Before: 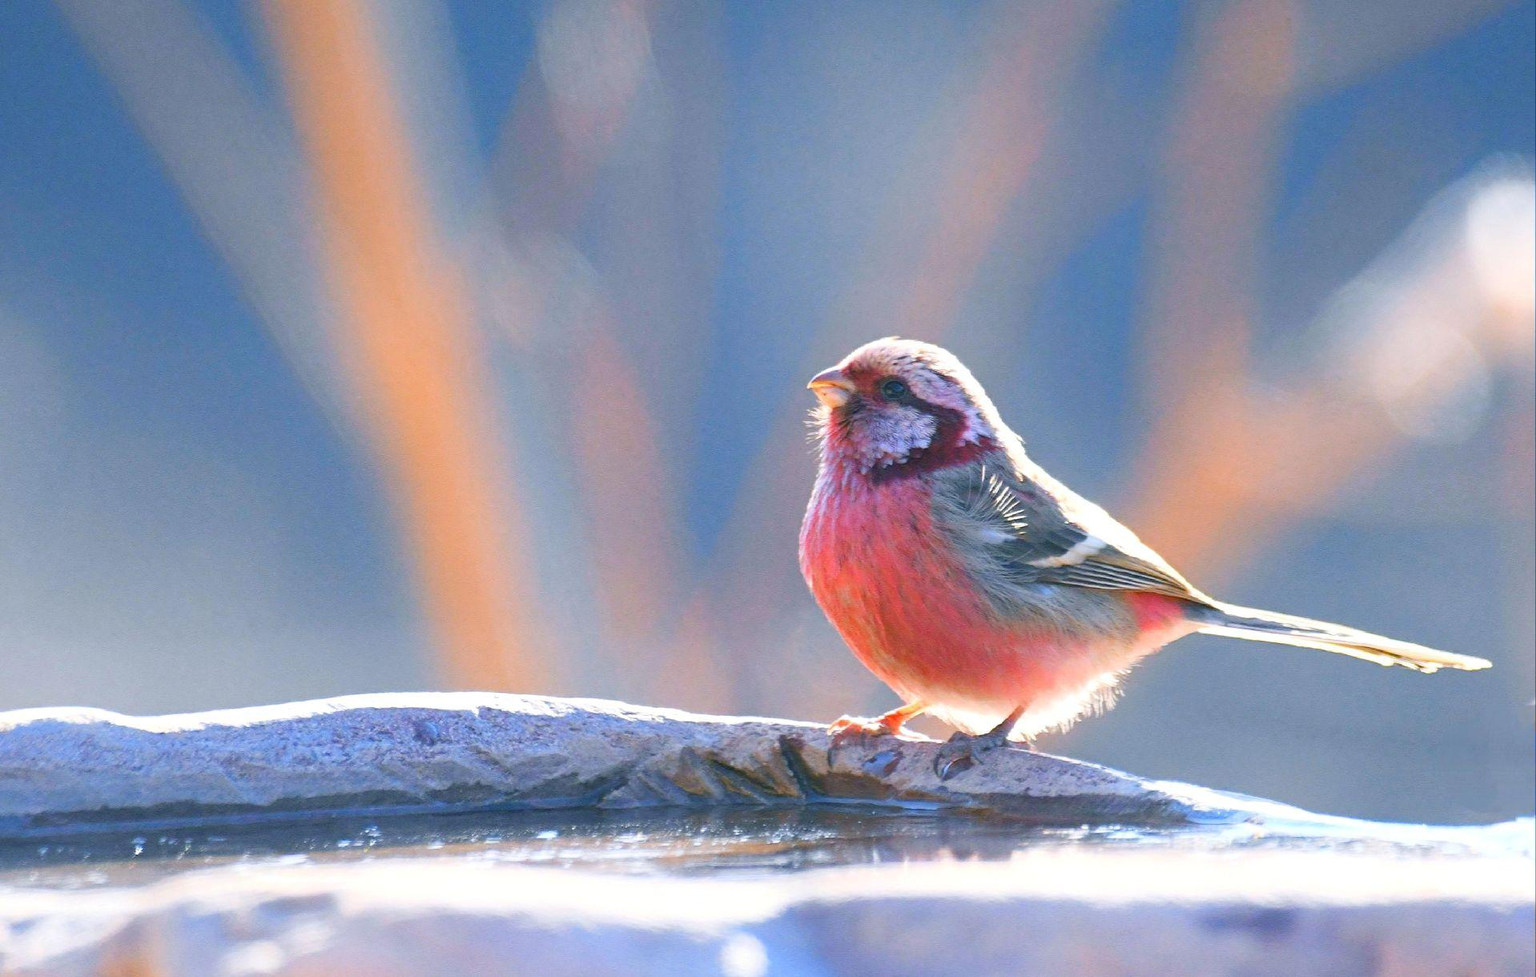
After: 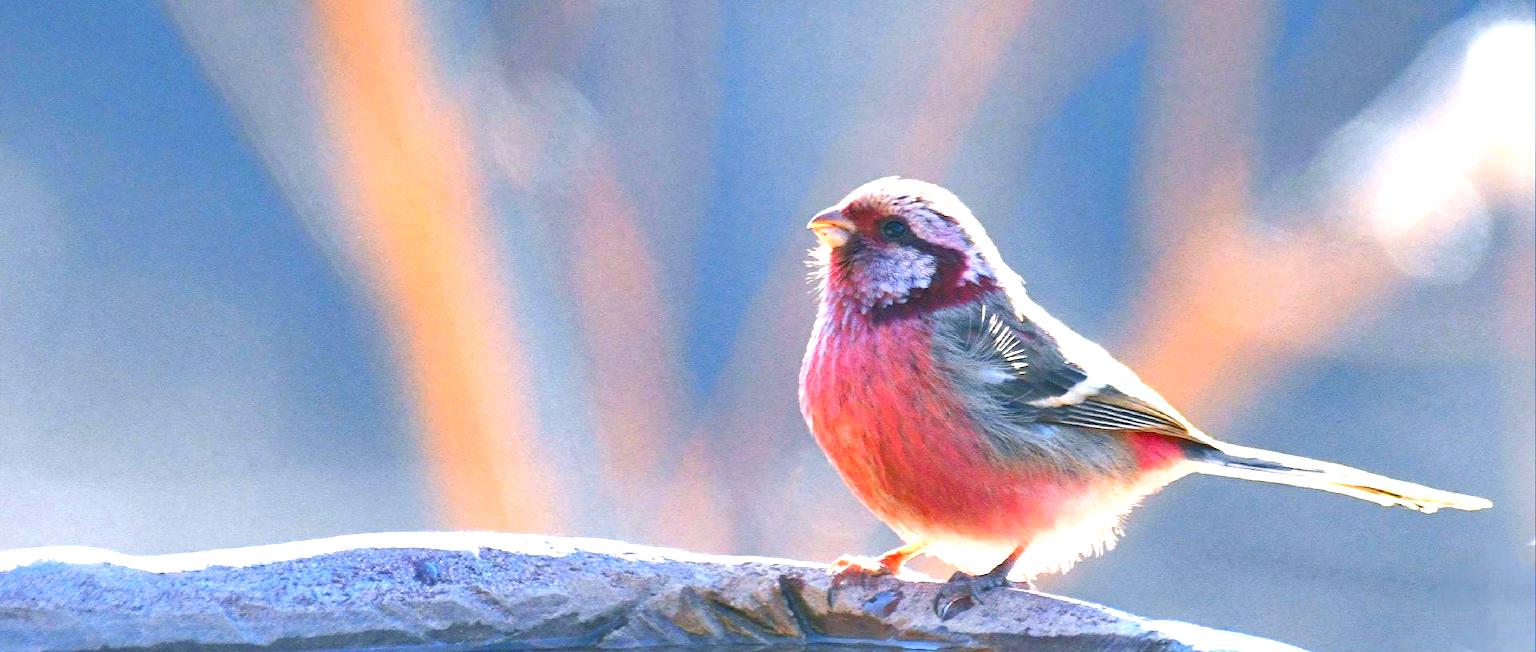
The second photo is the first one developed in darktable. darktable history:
shadows and highlights: shadows 53.27, soften with gaussian
local contrast: mode bilateral grid, contrast 14, coarseness 35, detail 105%, midtone range 0.2
crop: top 16.446%, bottom 16.72%
exposure: exposure 0.777 EV, compensate highlight preservation false
